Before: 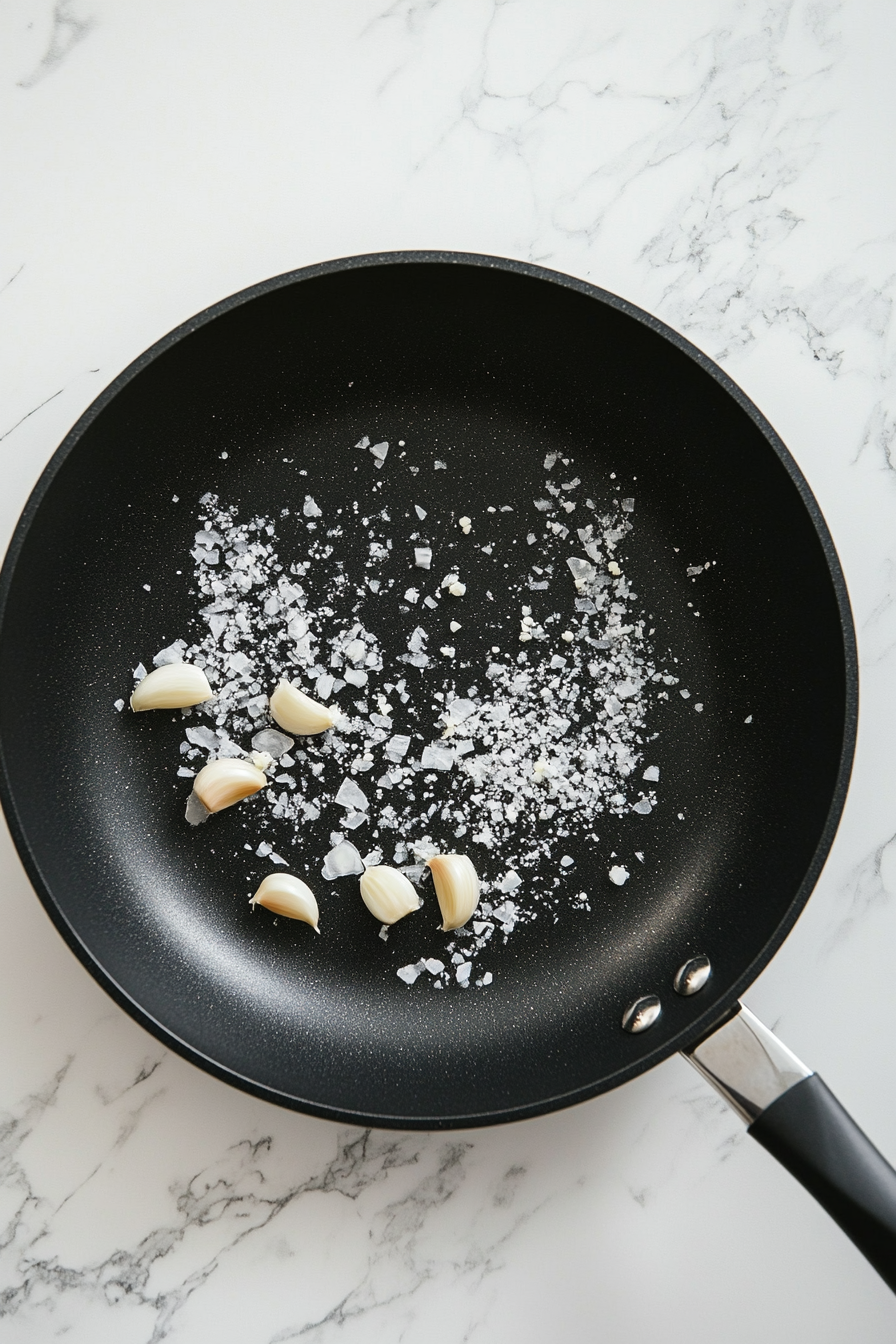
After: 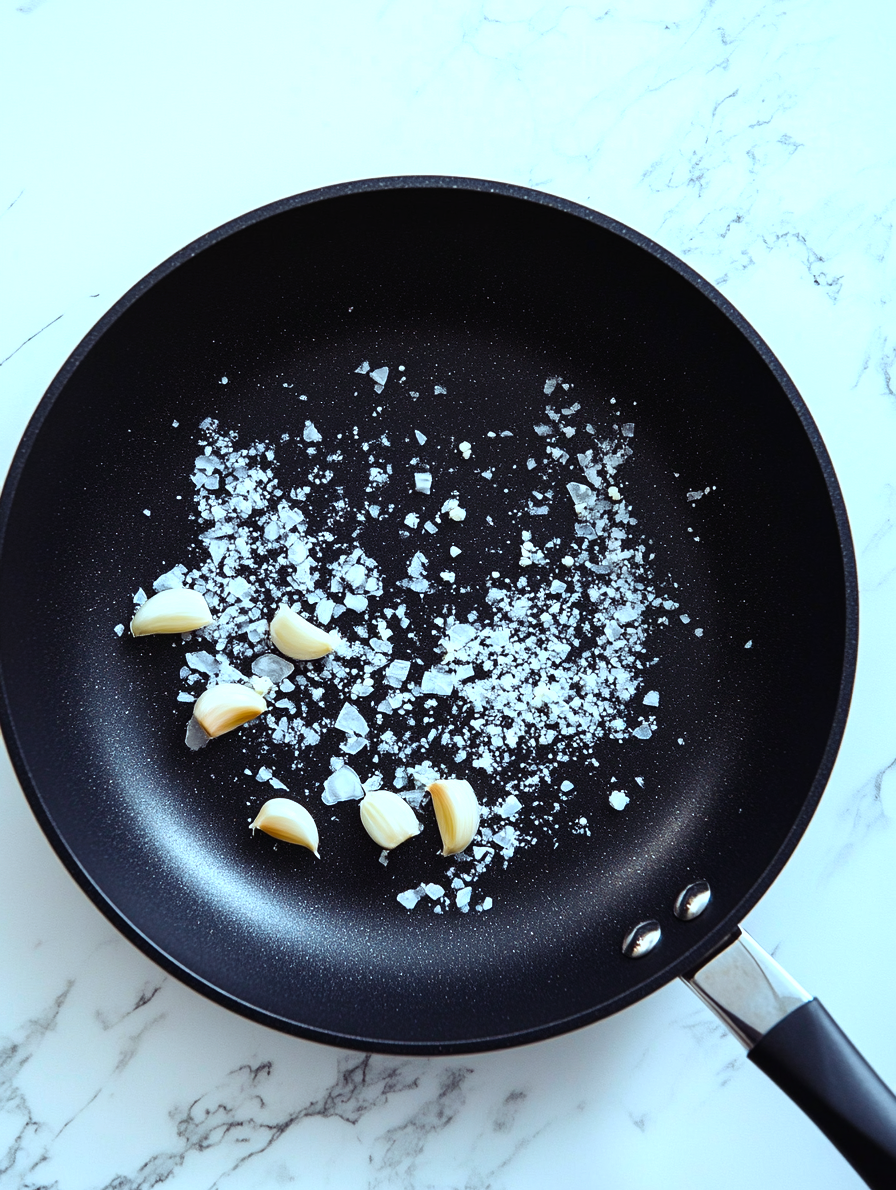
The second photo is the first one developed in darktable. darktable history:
crop and rotate: top 5.583%, bottom 5.803%
color balance rgb: shadows lift › luminance -21.971%, shadows lift › chroma 9.288%, shadows lift › hue 284.14°, perceptual saturation grading › global saturation 36.7%, perceptual brilliance grading › global brilliance -17.651%, perceptual brilliance grading › highlights 28.723%, global vibrance 20%
color correction: highlights a* -10.37, highlights b* -19.81
